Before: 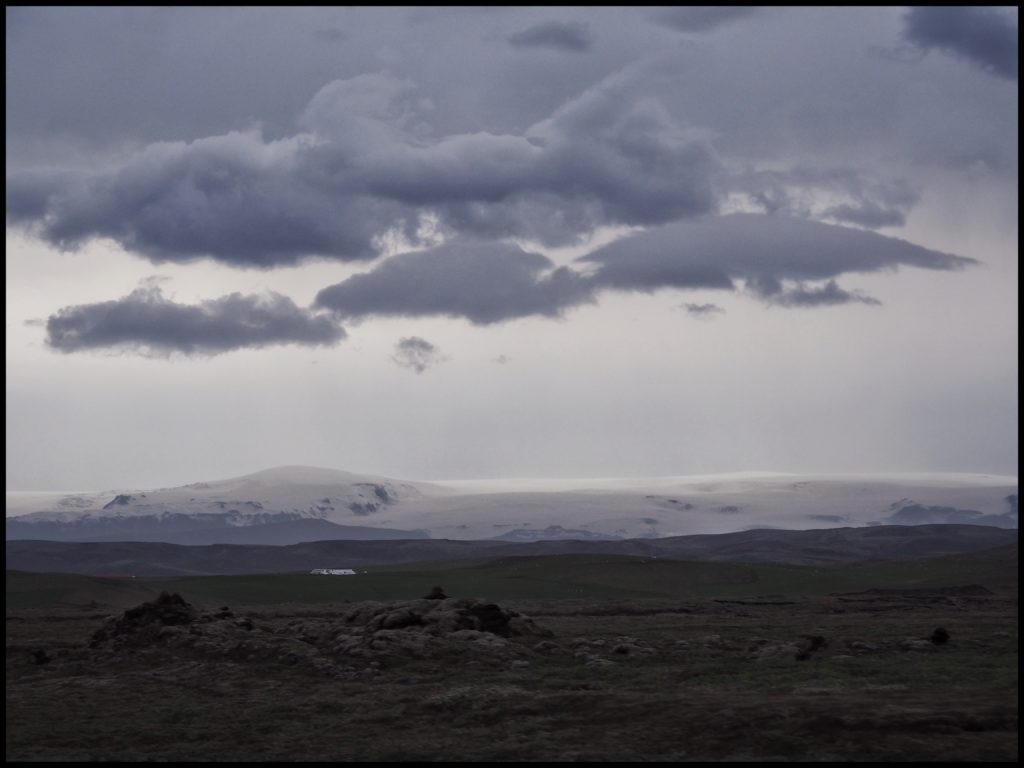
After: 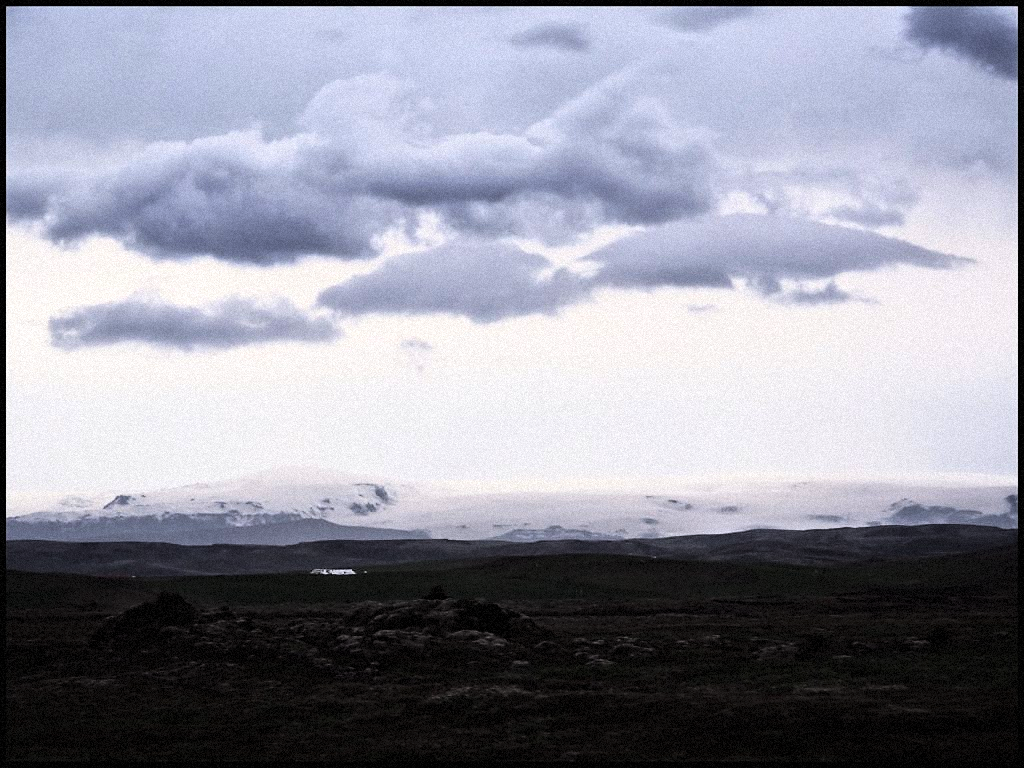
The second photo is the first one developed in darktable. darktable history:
grain: mid-tones bias 0%
sharpen: radius 1.458, amount 0.398, threshold 1.271
rgb curve: curves: ch0 [(0, 0) (0.21, 0.15) (0.24, 0.21) (0.5, 0.75) (0.75, 0.96) (0.89, 0.99) (1, 1)]; ch1 [(0, 0.02) (0.21, 0.13) (0.25, 0.2) (0.5, 0.67) (0.75, 0.9) (0.89, 0.97) (1, 1)]; ch2 [(0, 0.02) (0.21, 0.13) (0.25, 0.2) (0.5, 0.67) (0.75, 0.9) (0.89, 0.97) (1, 1)], compensate middle gray true
